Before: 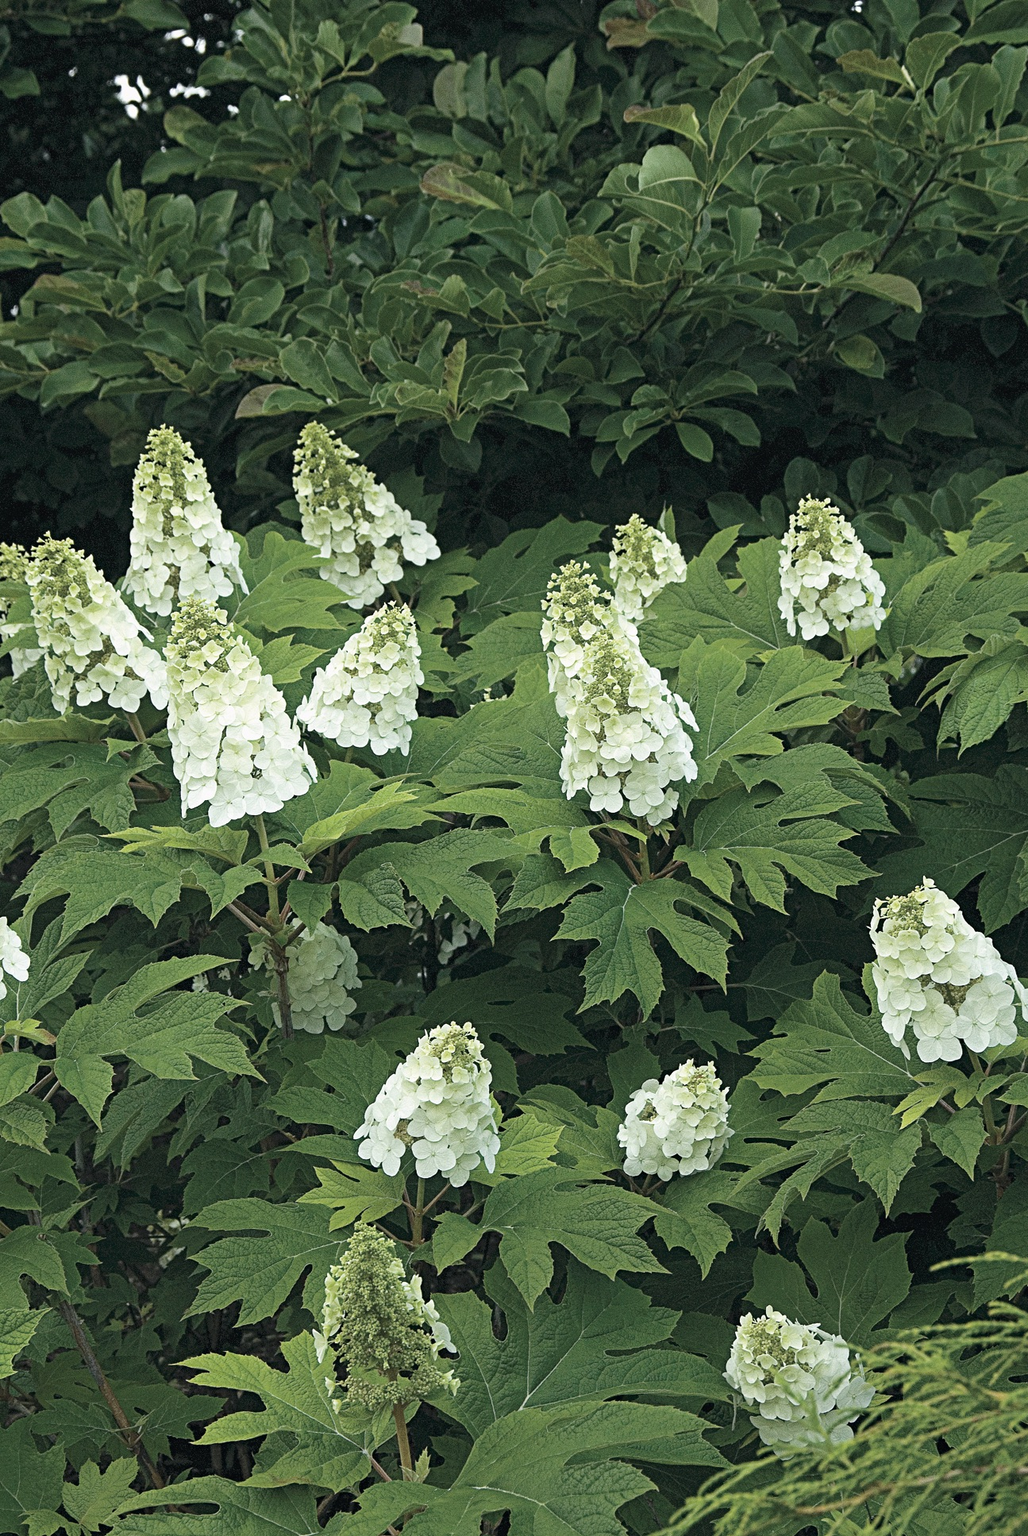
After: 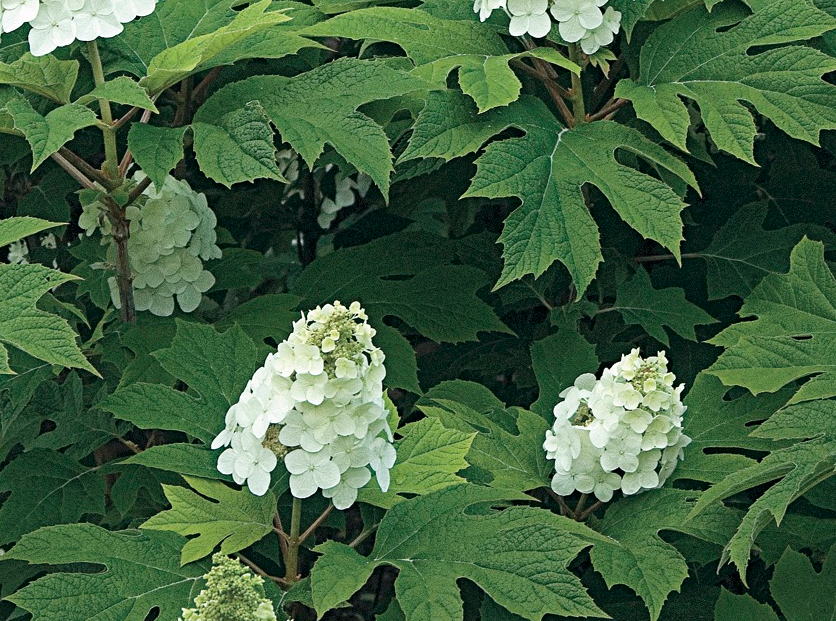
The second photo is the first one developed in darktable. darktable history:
tone equalizer: -8 EV 0.078 EV, edges refinement/feathering 500, mask exposure compensation -1.25 EV, preserve details no
crop: left 18.128%, top 50.993%, right 17.297%, bottom 16.864%
